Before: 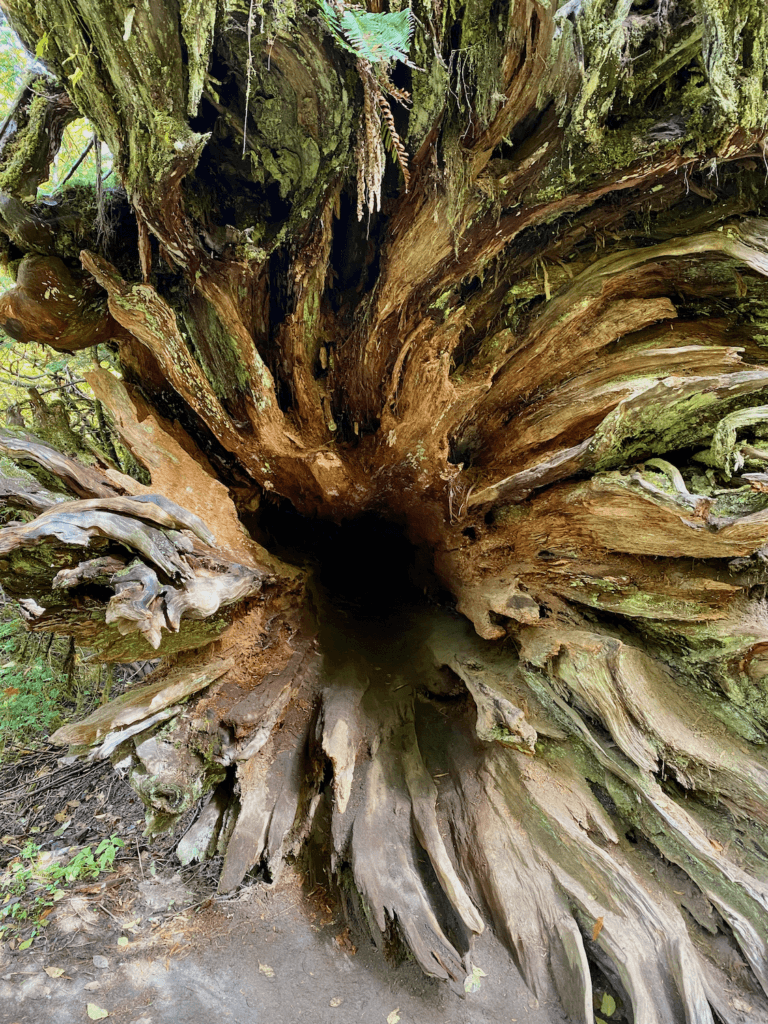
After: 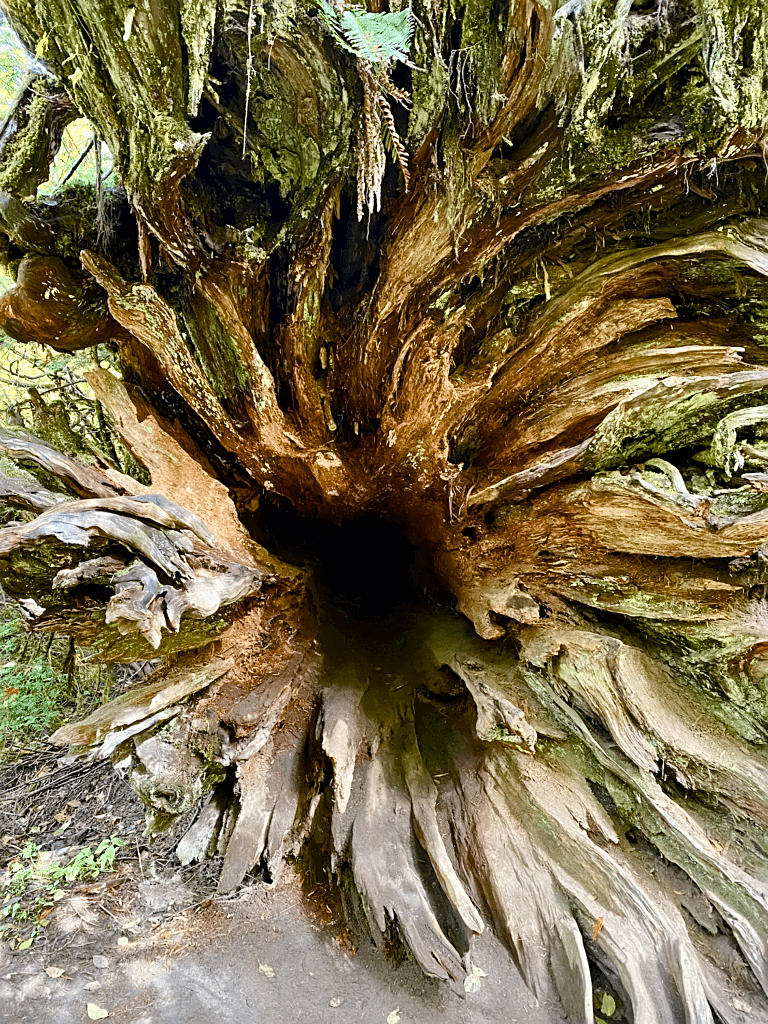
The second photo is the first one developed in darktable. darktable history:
sharpen: on, module defaults
contrast equalizer: octaves 7, y [[0.5 ×6], [0.5 ×6], [0.5 ×6], [0 ×6], [0, 0, 0, 0.581, 0.011, 0]]
color balance rgb: perceptual saturation grading › global saturation 20%, perceptual saturation grading › highlights -50.379%, perceptual saturation grading › shadows 30.96%, perceptual brilliance grading › global brilliance 10.223%, perceptual brilliance grading › shadows 15.158%, global vibrance 15.894%, saturation formula JzAzBz (2021)
